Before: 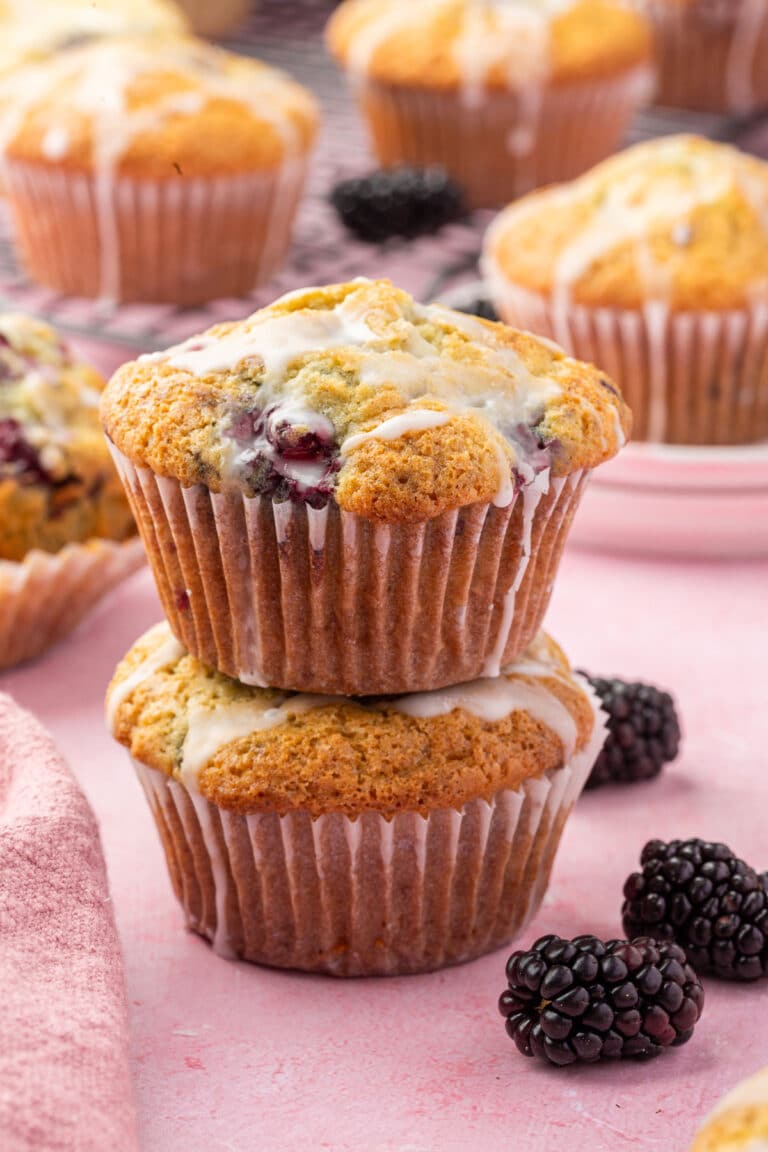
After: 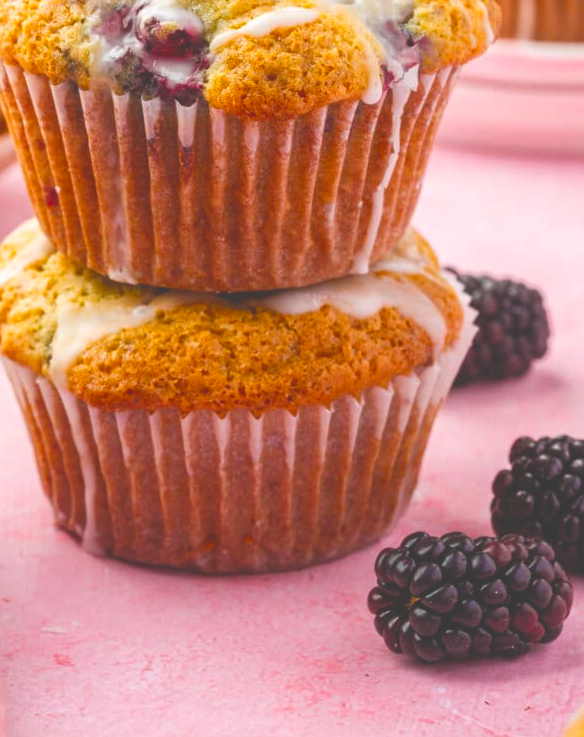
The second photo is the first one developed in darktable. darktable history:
crop and rotate: left 17.182%, top 35.055%, right 6.73%, bottom 0.966%
color balance rgb: linear chroma grading › global chroma 13.638%, perceptual saturation grading › global saturation 20%, perceptual saturation grading › highlights -14.4%, perceptual saturation grading › shadows 49.671%, global vibrance 20%
exposure: black level correction -0.039, exposure 0.061 EV, compensate highlight preservation false
